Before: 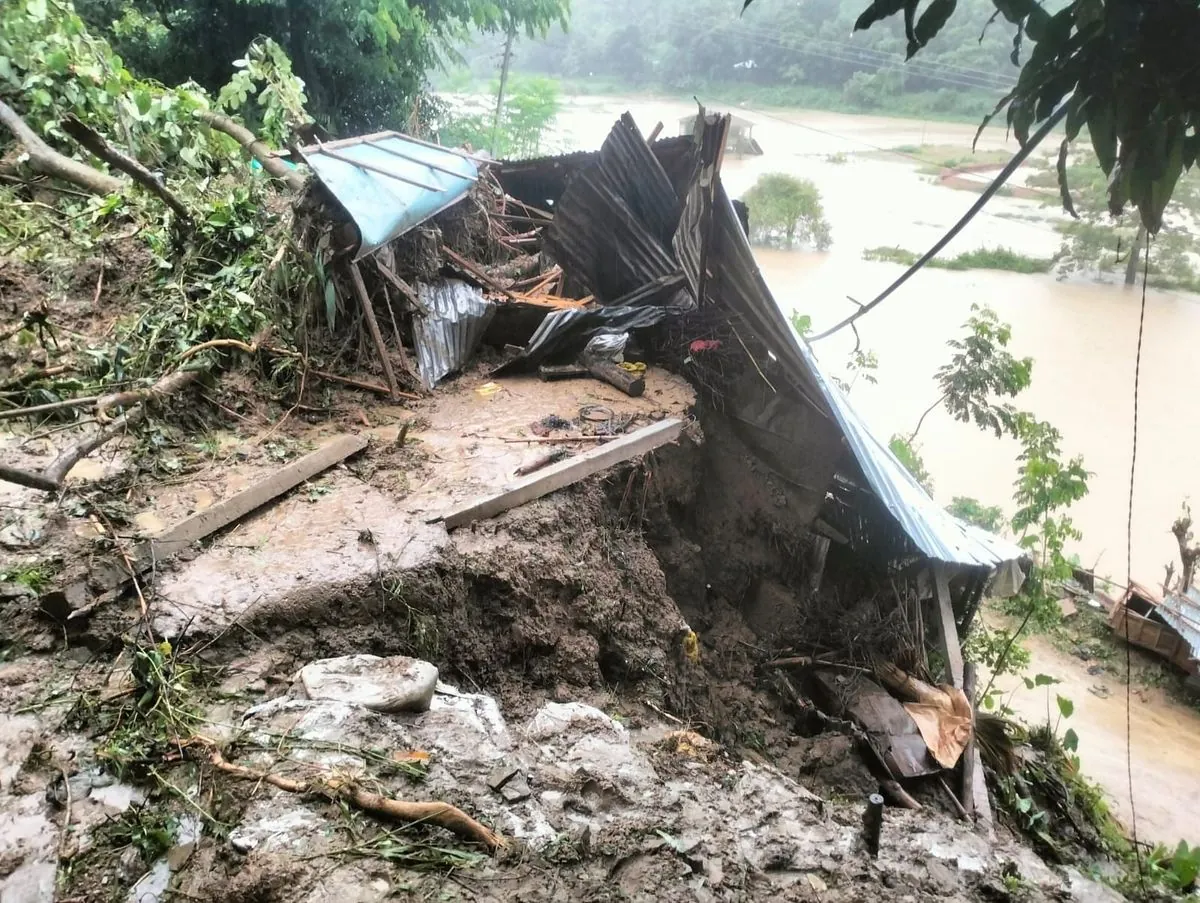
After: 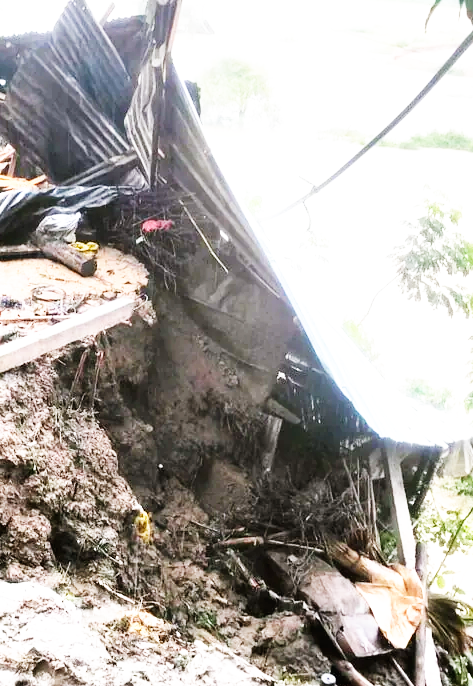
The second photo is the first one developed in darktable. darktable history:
base curve: curves: ch0 [(0, 0) (0.007, 0.004) (0.027, 0.03) (0.046, 0.07) (0.207, 0.54) (0.442, 0.872) (0.673, 0.972) (1, 1)], preserve colors none
crop: left 45.721%, top 13.393%, right 14.118%, bottom 10.01%
white balance: red 1.009, blue 1.027
exposure: exposure 0.507 EV, compensate highlight preservation false
